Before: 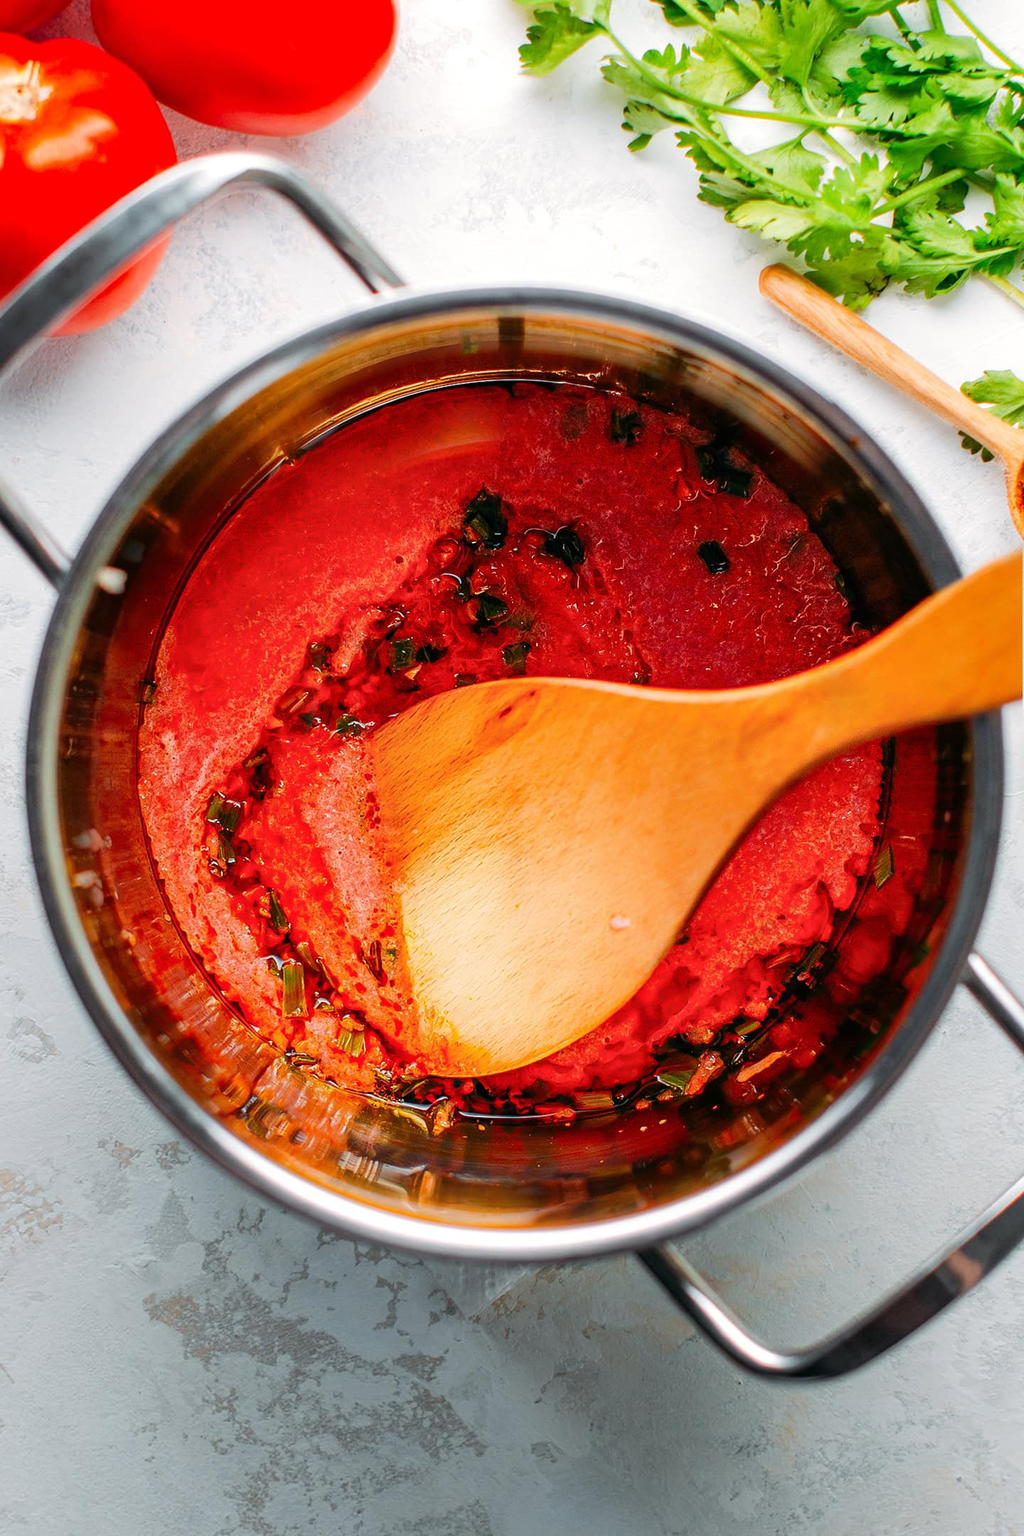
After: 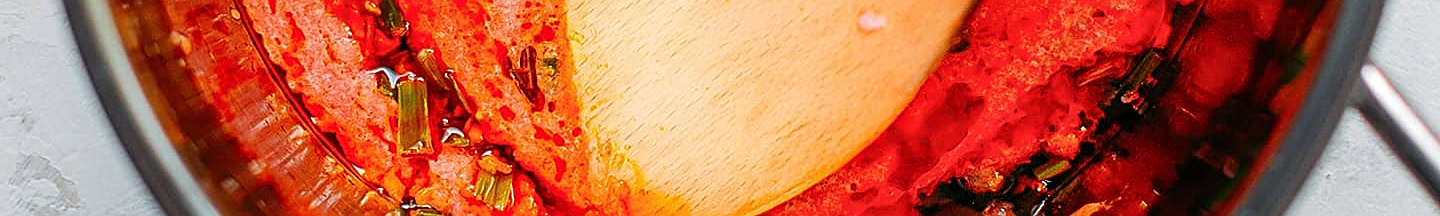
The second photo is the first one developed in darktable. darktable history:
white balance: red 1, blue 1
crop and rotate: top 59.084%, bottom 30.916%
sharpen: amount 0.478
